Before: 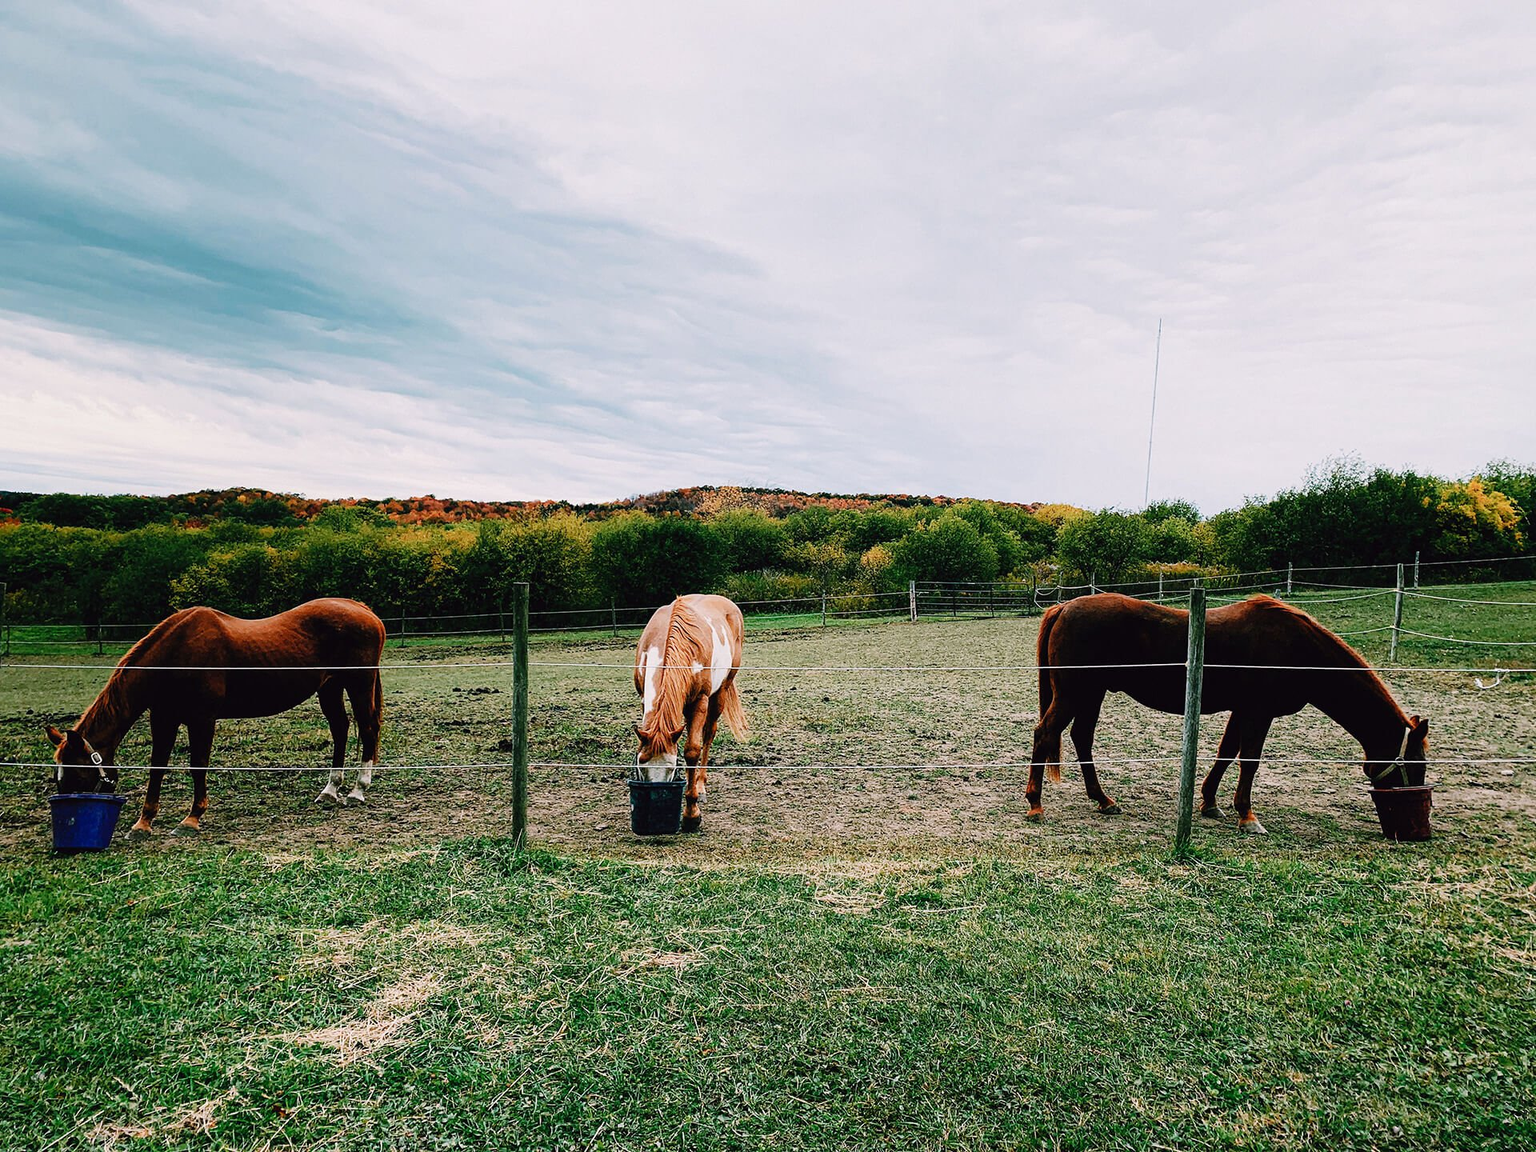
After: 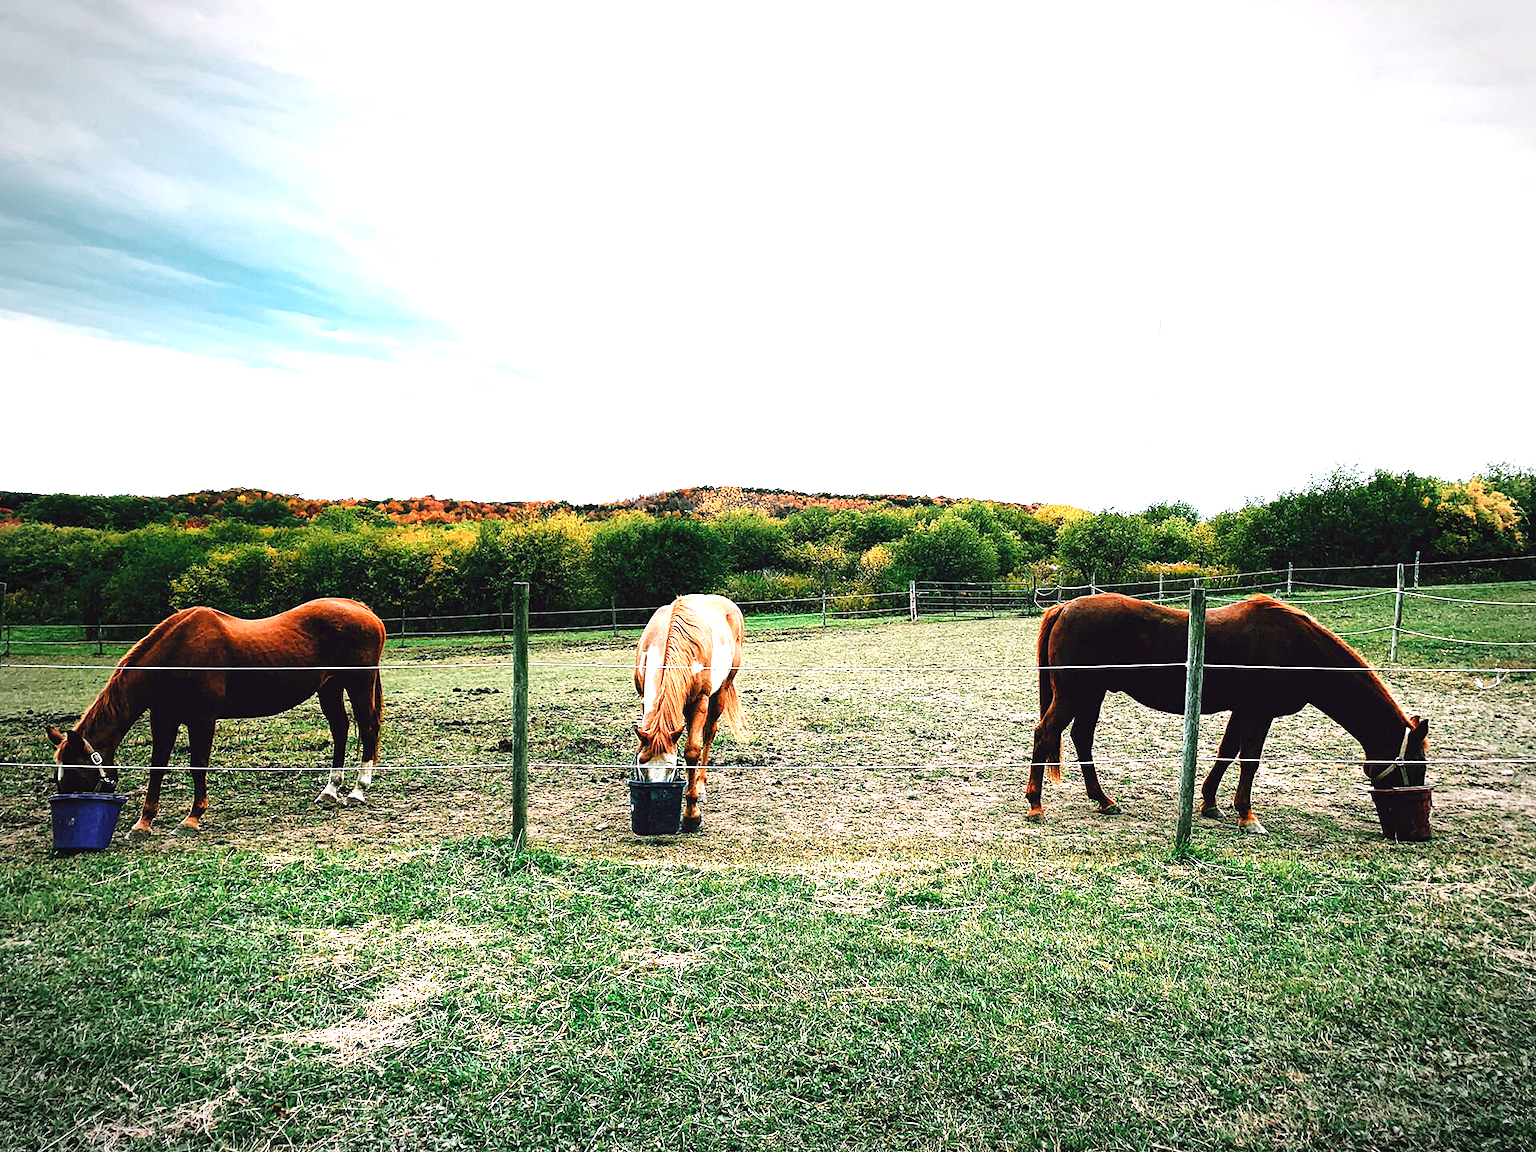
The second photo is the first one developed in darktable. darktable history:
vignetting: automatic ratio true
exposure: black level correction 0, exposure 1.173 EV, compensate exposure bias true, compensate highlight preservation false
